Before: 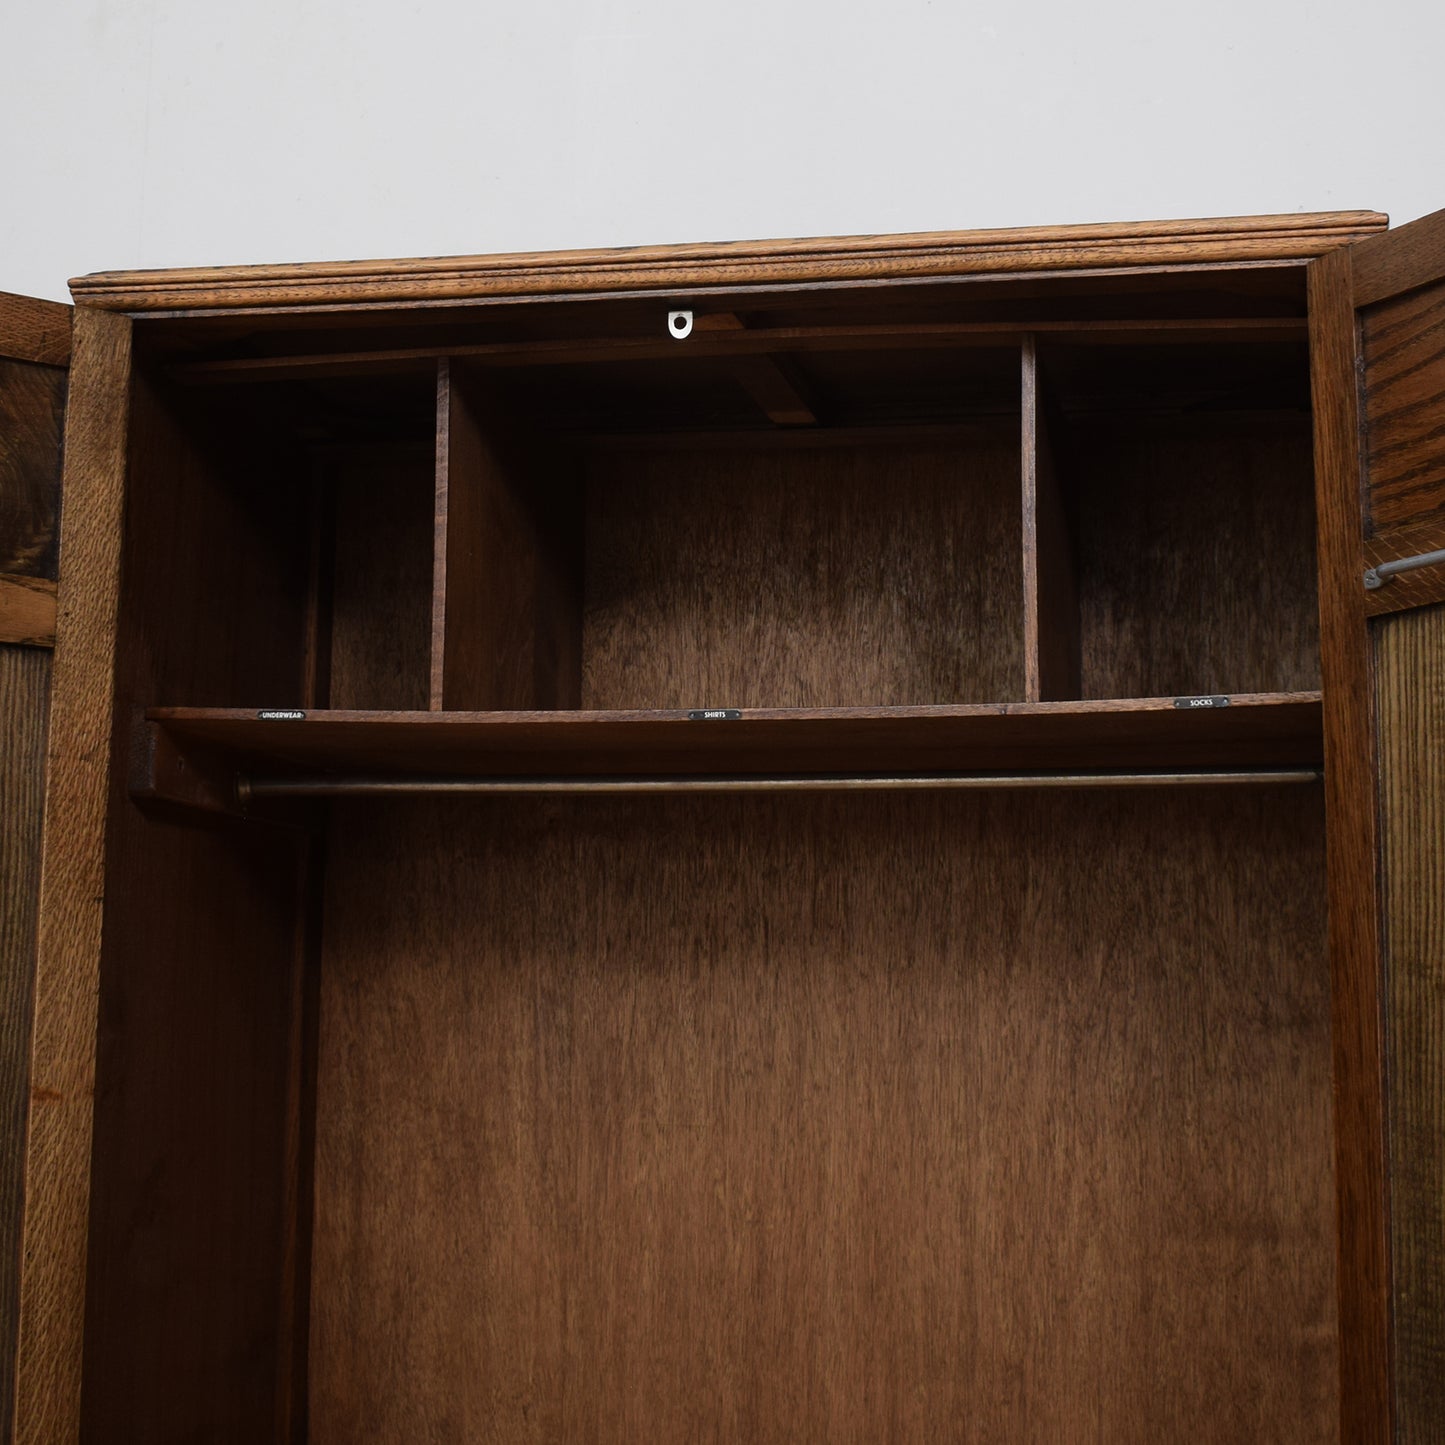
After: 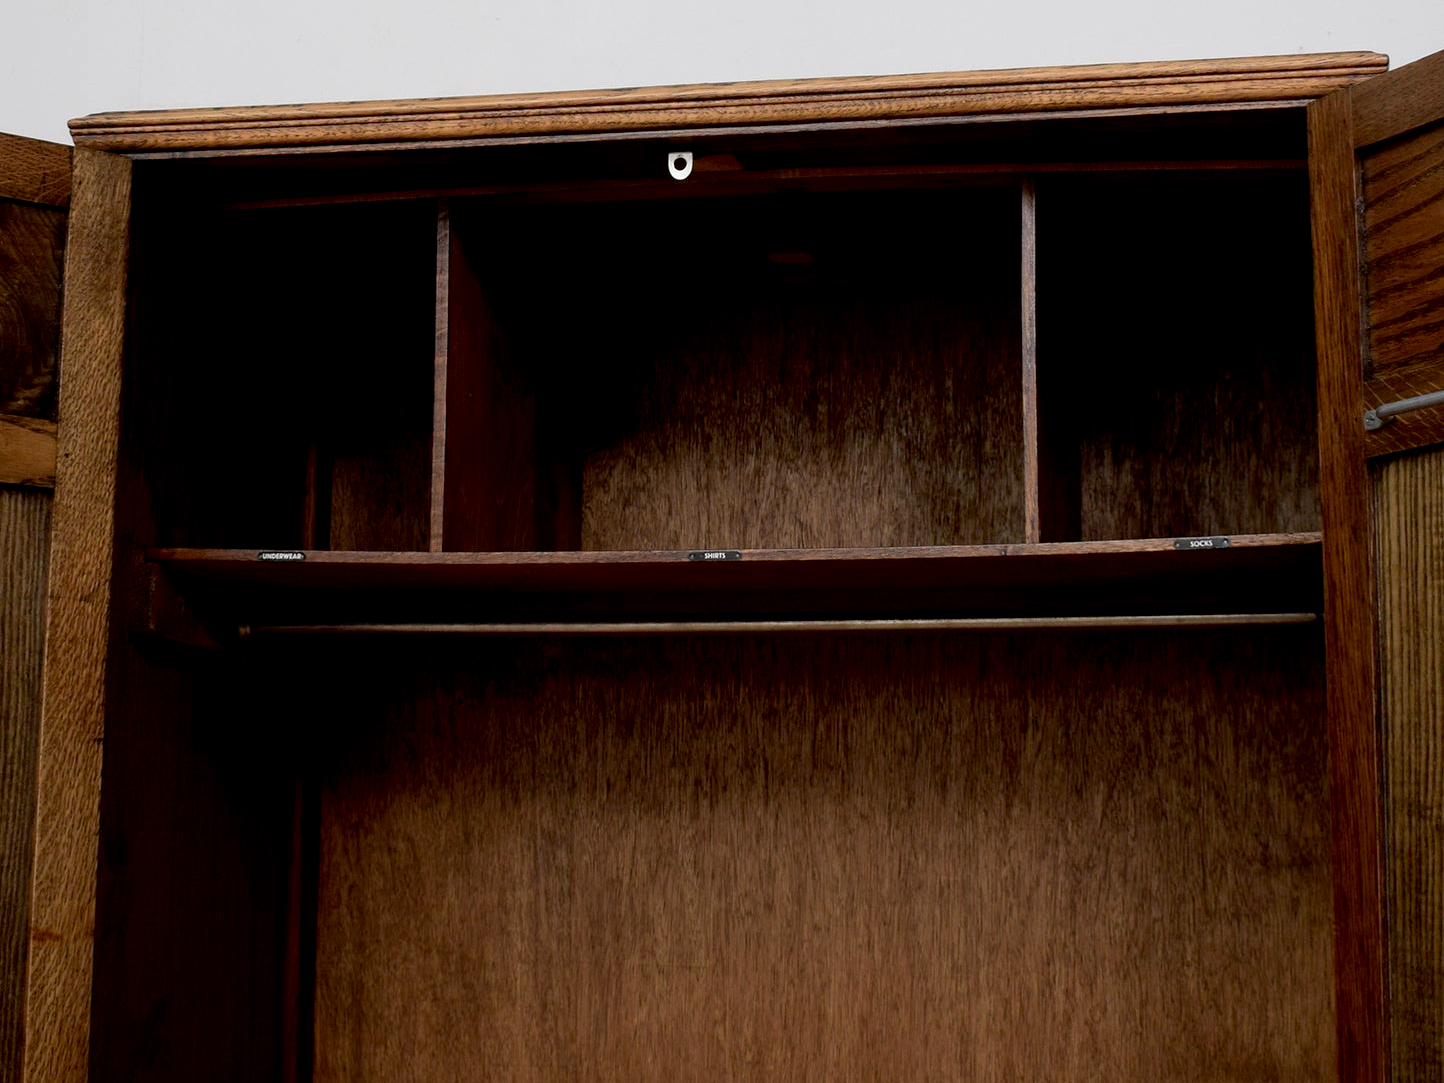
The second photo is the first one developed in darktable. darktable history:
crop: top 11.052%, bottom 13.943%
exposure: black level correction 0.01, compensate highlight preservation false
